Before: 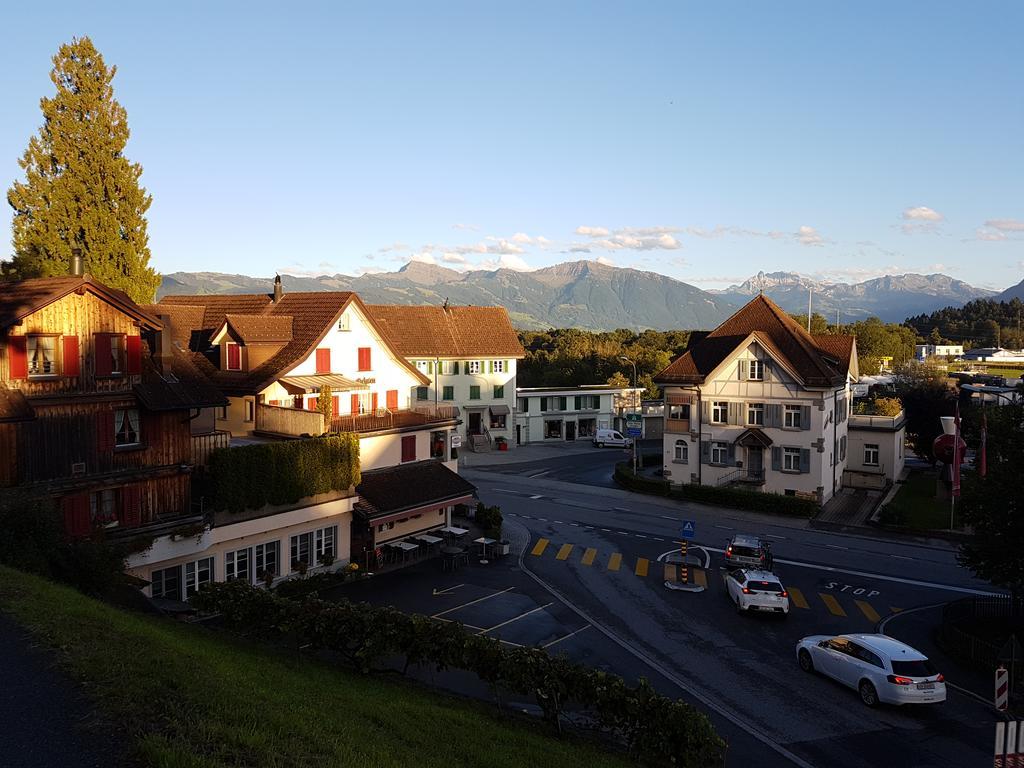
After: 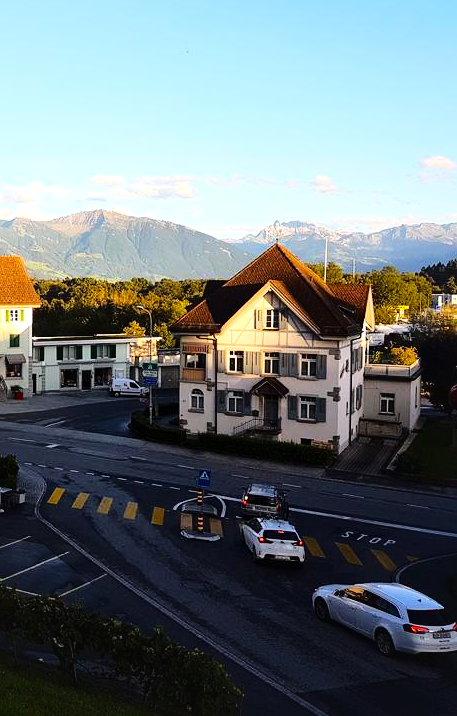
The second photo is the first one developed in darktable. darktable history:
local contrast: mode bilateral grid, contrast 21, coarseness 50, detail 150%, midtone range 0.2
base curve: curves: ch0 [(0, 0) (0.028, 0.03) (0.121, 0.232) (0.46, 0.748) (0.859, 0.968) (1, 1)]
crop: left 47.279%, top 6.735%, right 8.002%
contrast brightness saturation: contrast 0.029, brightness -0.037
tone equalizer: edges refinement/feathering 500, mask exposure compensation -1.57 EV, preserve details no
color balance rgb: global offset › luminance 0.483%, perceptual saturation grading › global saturation 34.494%
tone curve: curves: ch0 [(0, 0.008) (0.083, 0.073) (0.28, 0.286) (0.528, 0.559) (0.961, 0.966) (1, 1)], color space Lab, independent channels, preserve colors none
